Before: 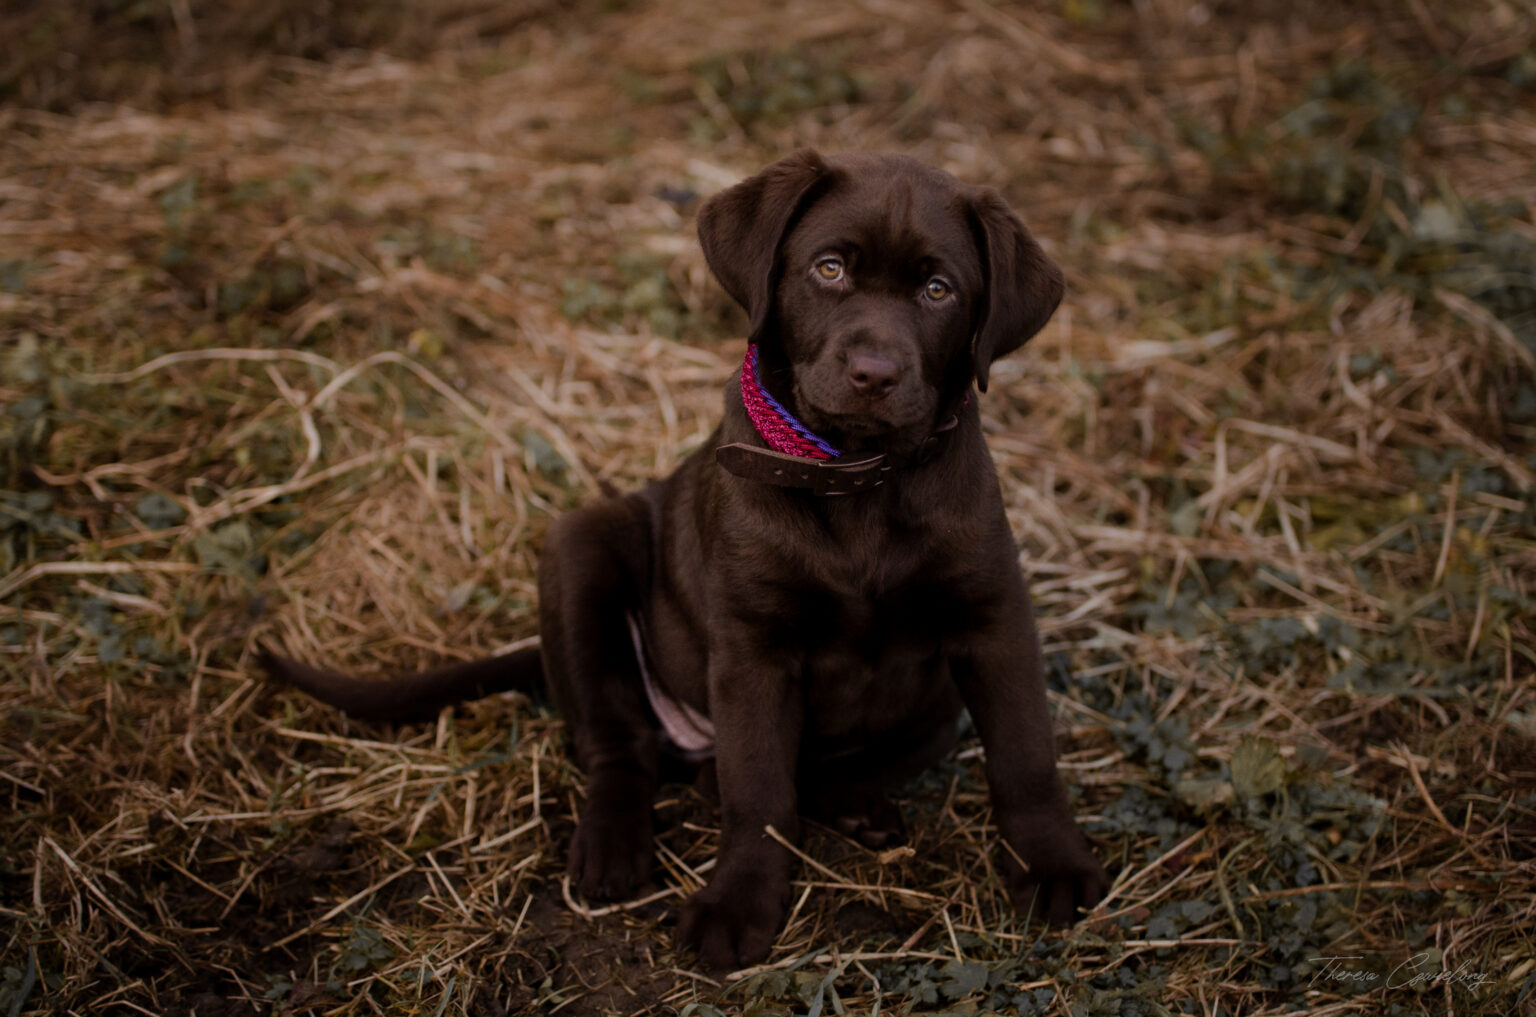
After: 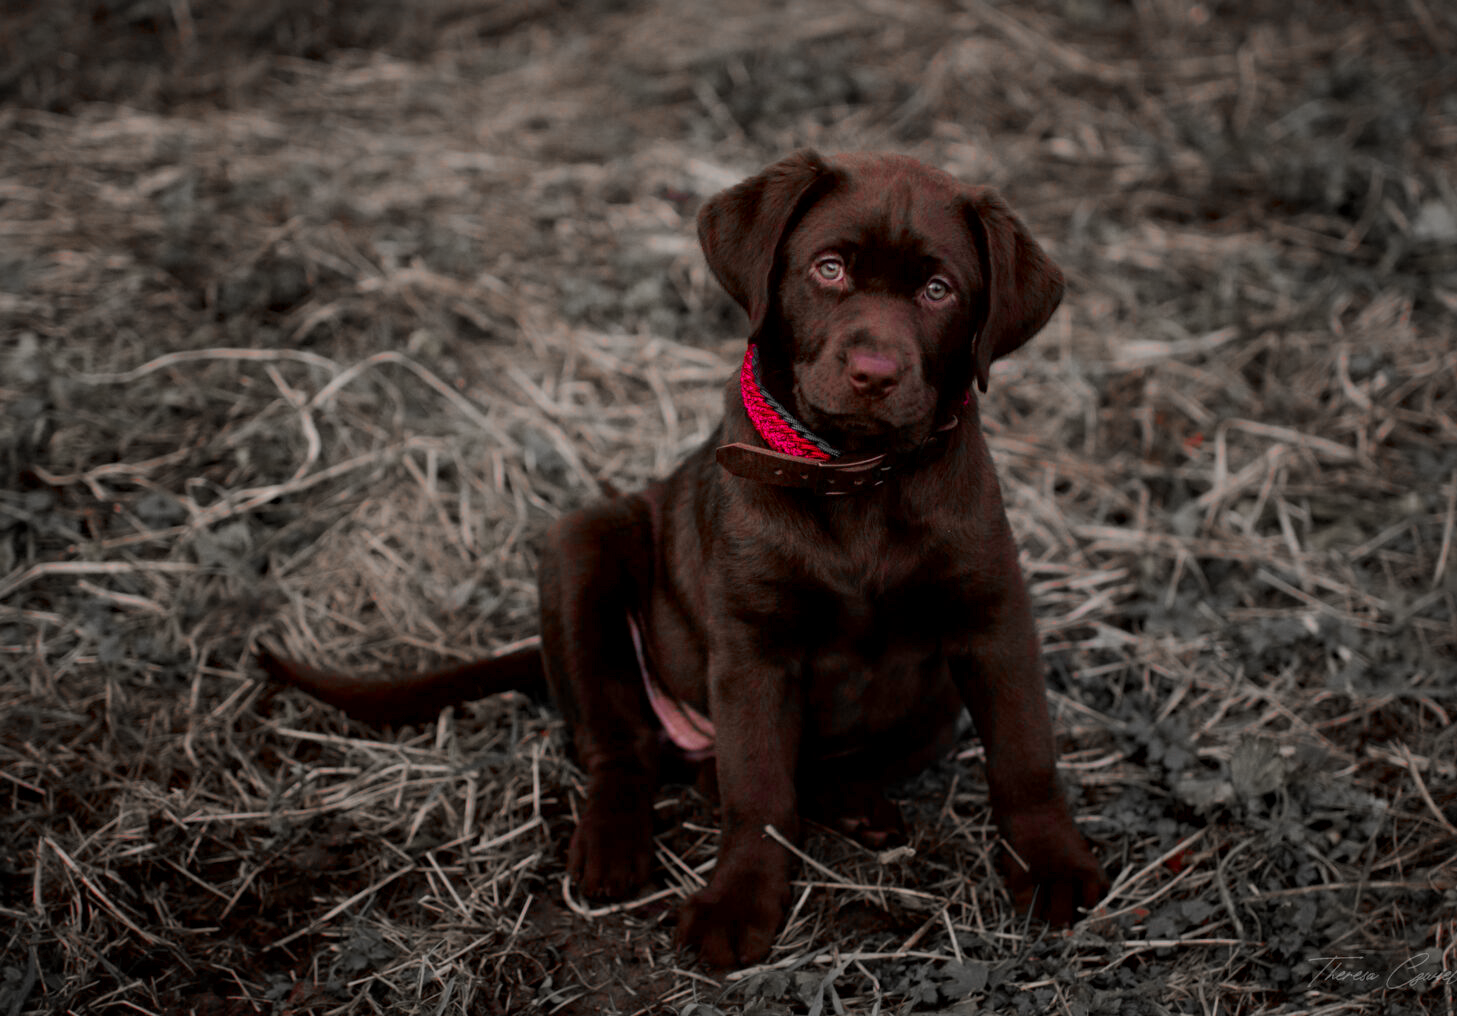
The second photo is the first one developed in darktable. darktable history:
crop and rotate: right 5.081%
local contrast: mode bilateral grid, contrast 25, coarseness 51, detail 123%, midtone range 0.2
color zones: curves: ch1 [(0, 0.831) (0.08, 0.771) (0.157, 0.268) (0.241, 0.207) (0.562, -0.005) (0.714, -0.013) (0.876, 0.01) (1, 0.831)], mix 34.24%
